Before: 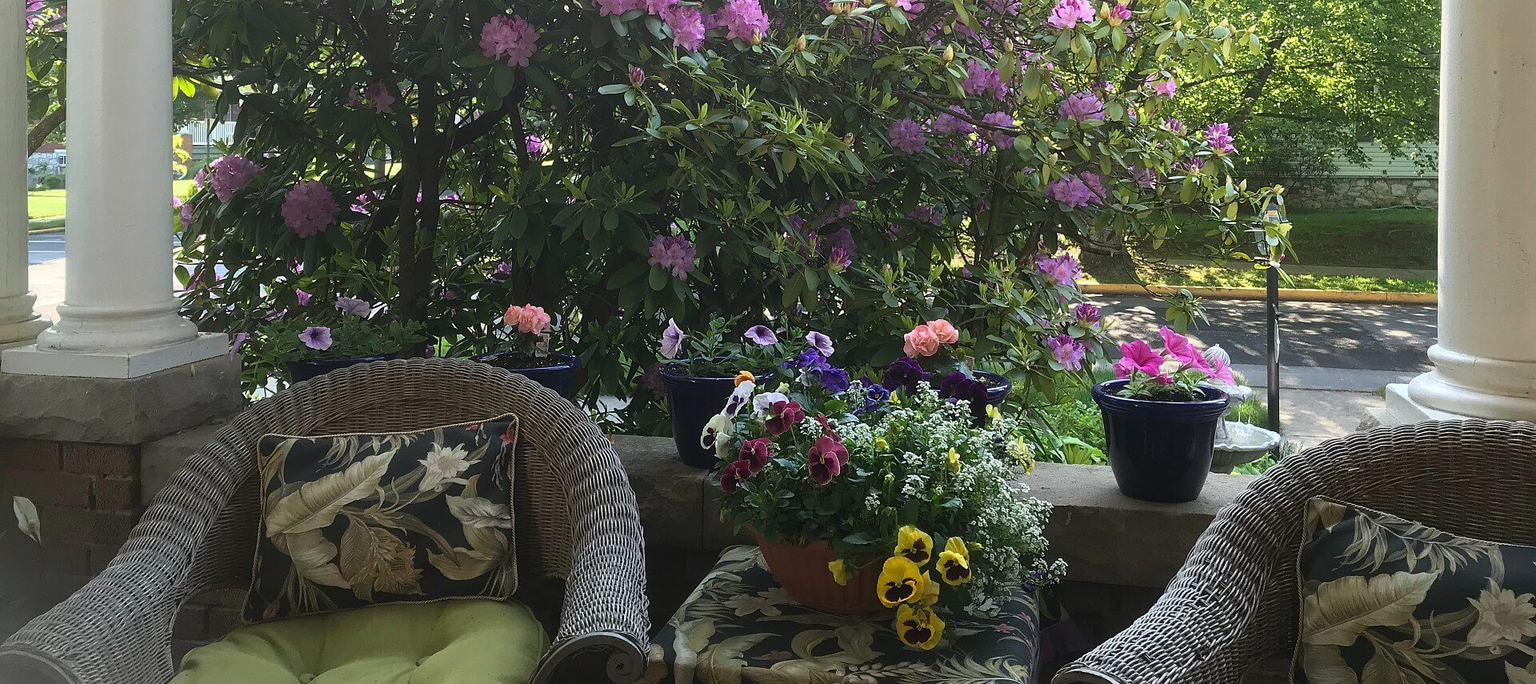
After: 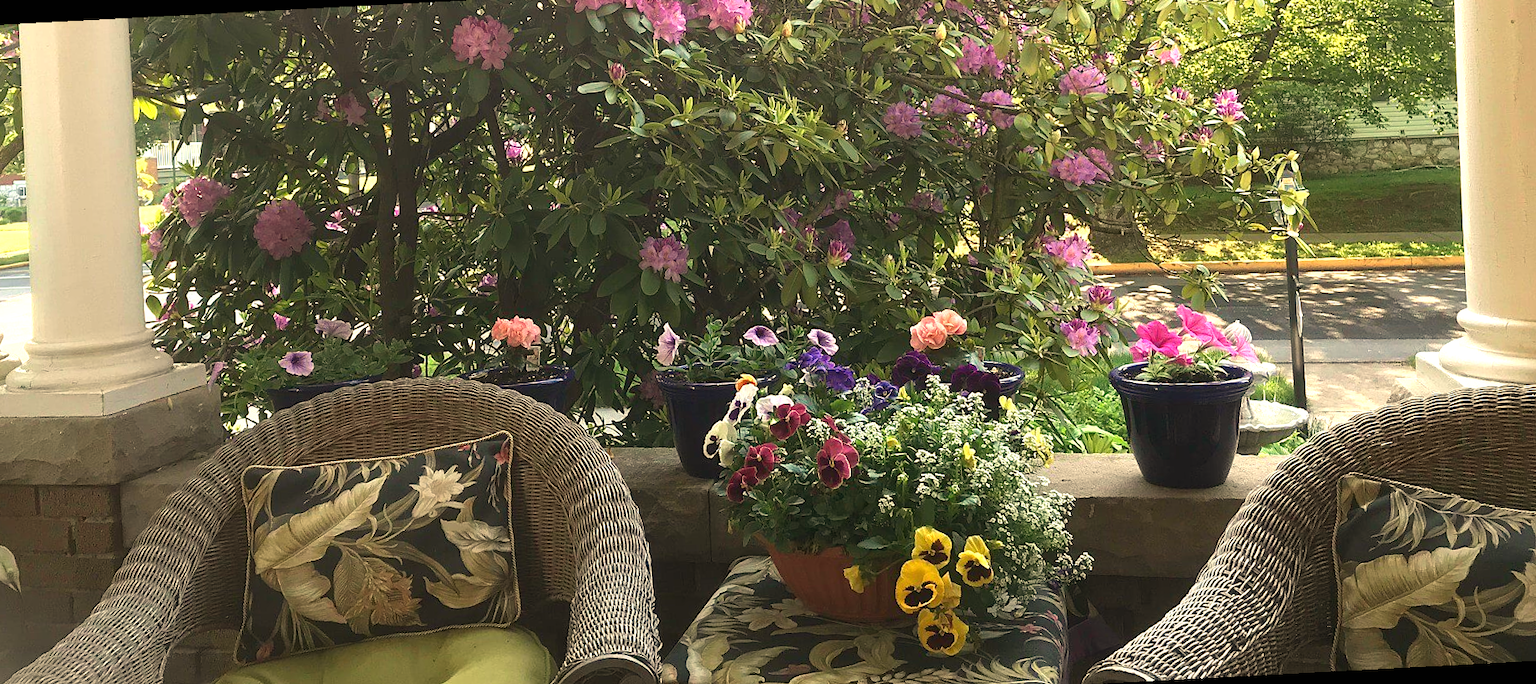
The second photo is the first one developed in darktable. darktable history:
rotate and perspective: rotation -3°, crop left 0.031, crop right 0.968, crop top 0.07, crop bottom 0.93
exposure: black level correction 0, exposure 0.7 EV, compensate exposure bias true, compensate highlight preservation false
white balance: red 1.123, blue 0.83
velvia: strength 9.25%
